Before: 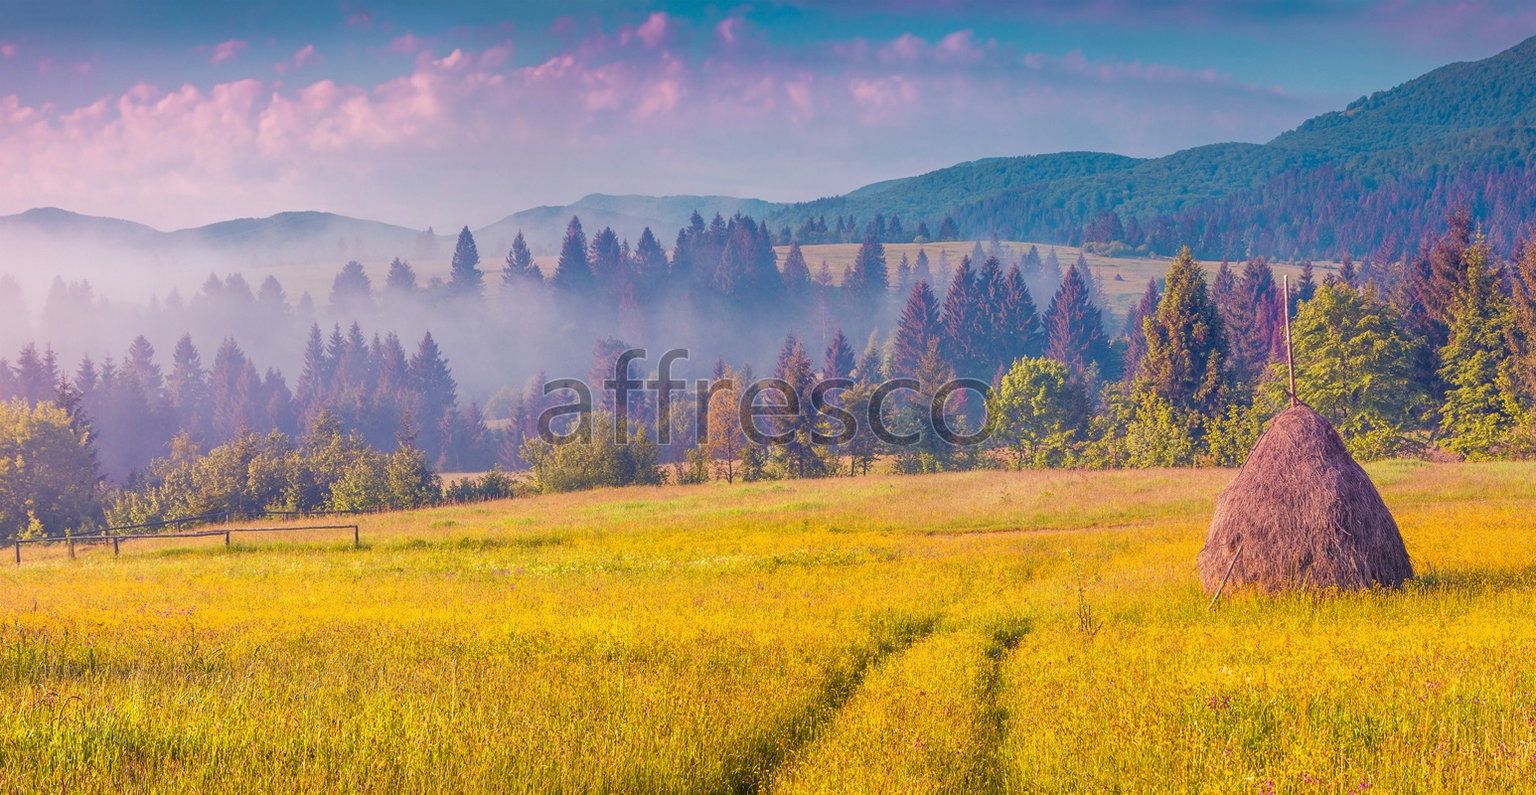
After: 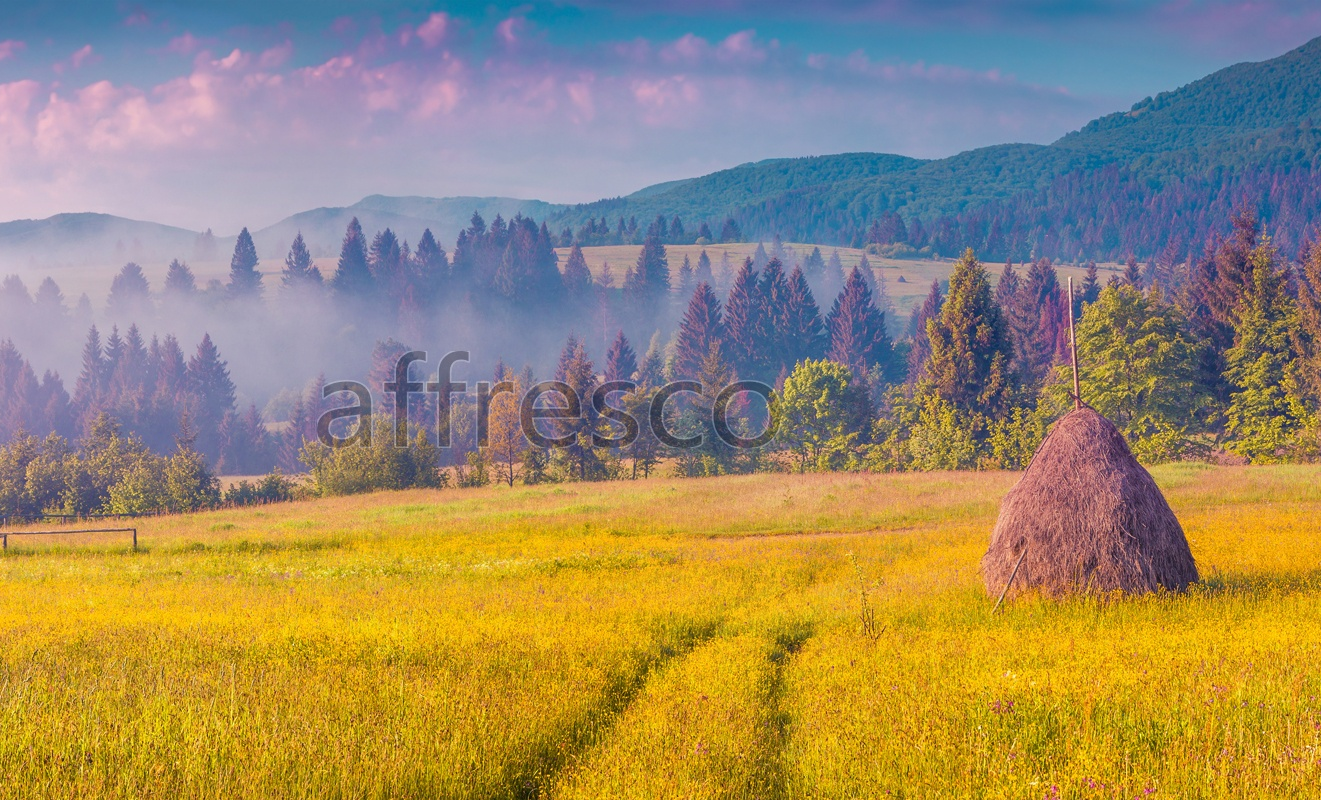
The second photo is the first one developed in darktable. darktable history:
crop and rotate: left 14.518%
